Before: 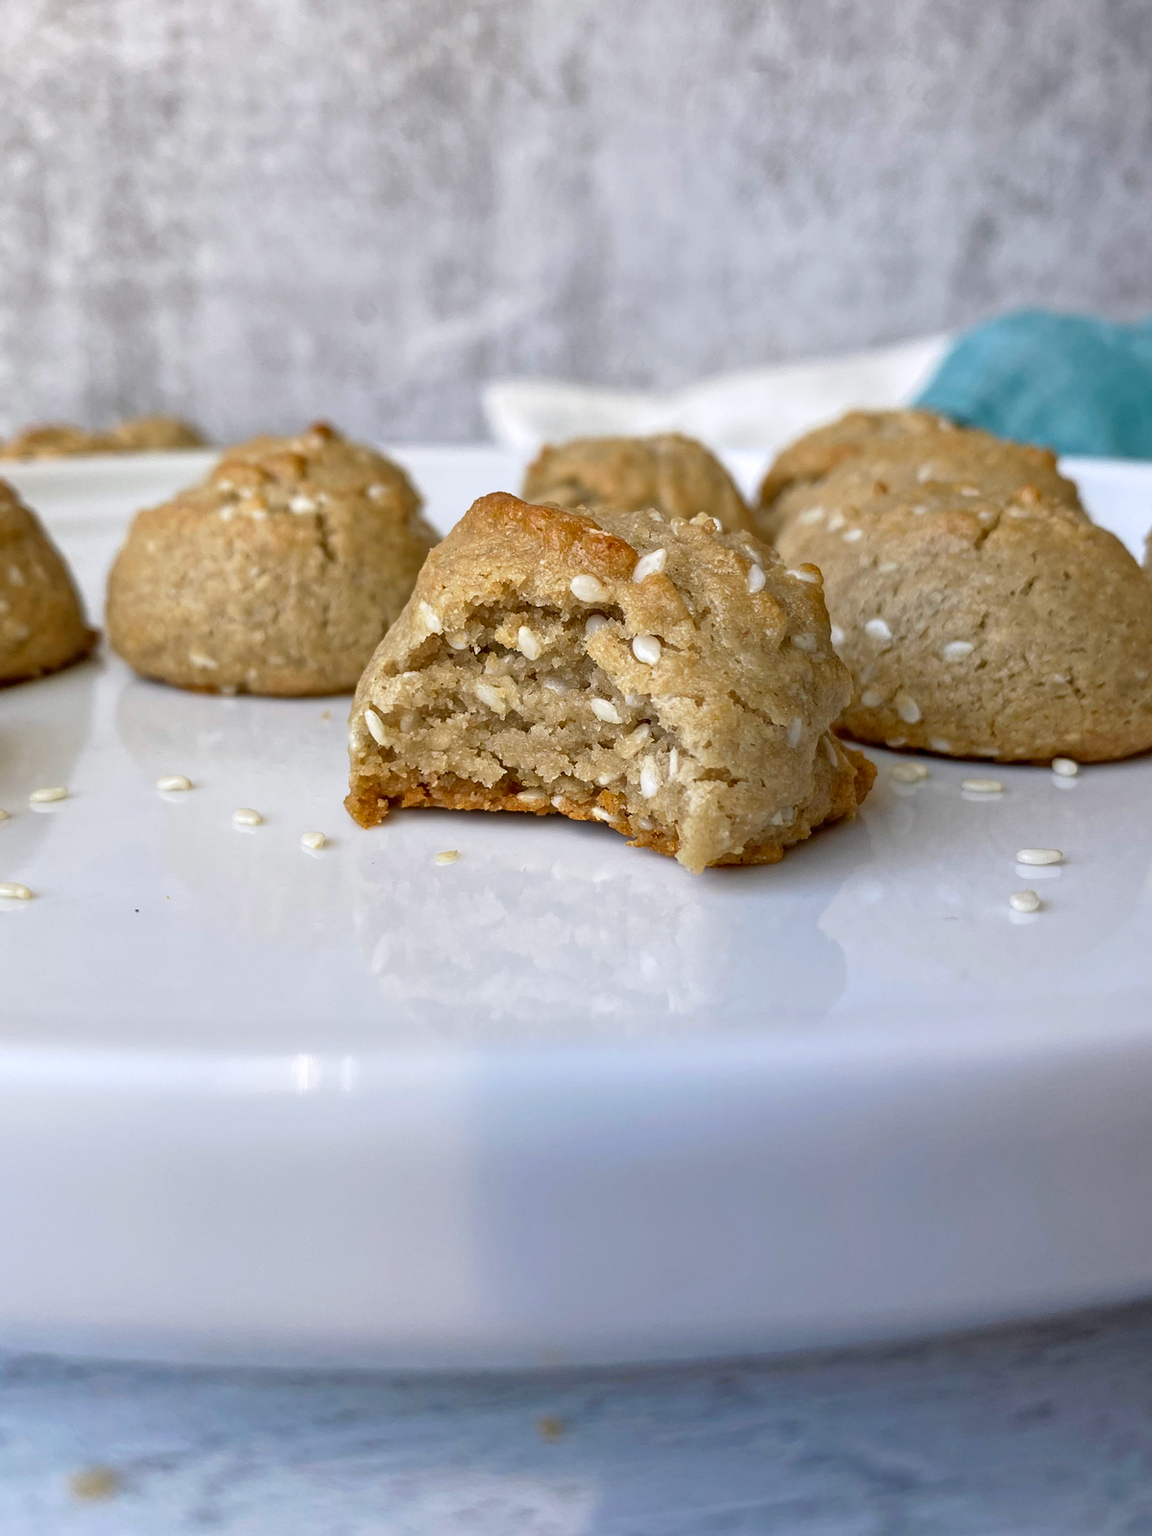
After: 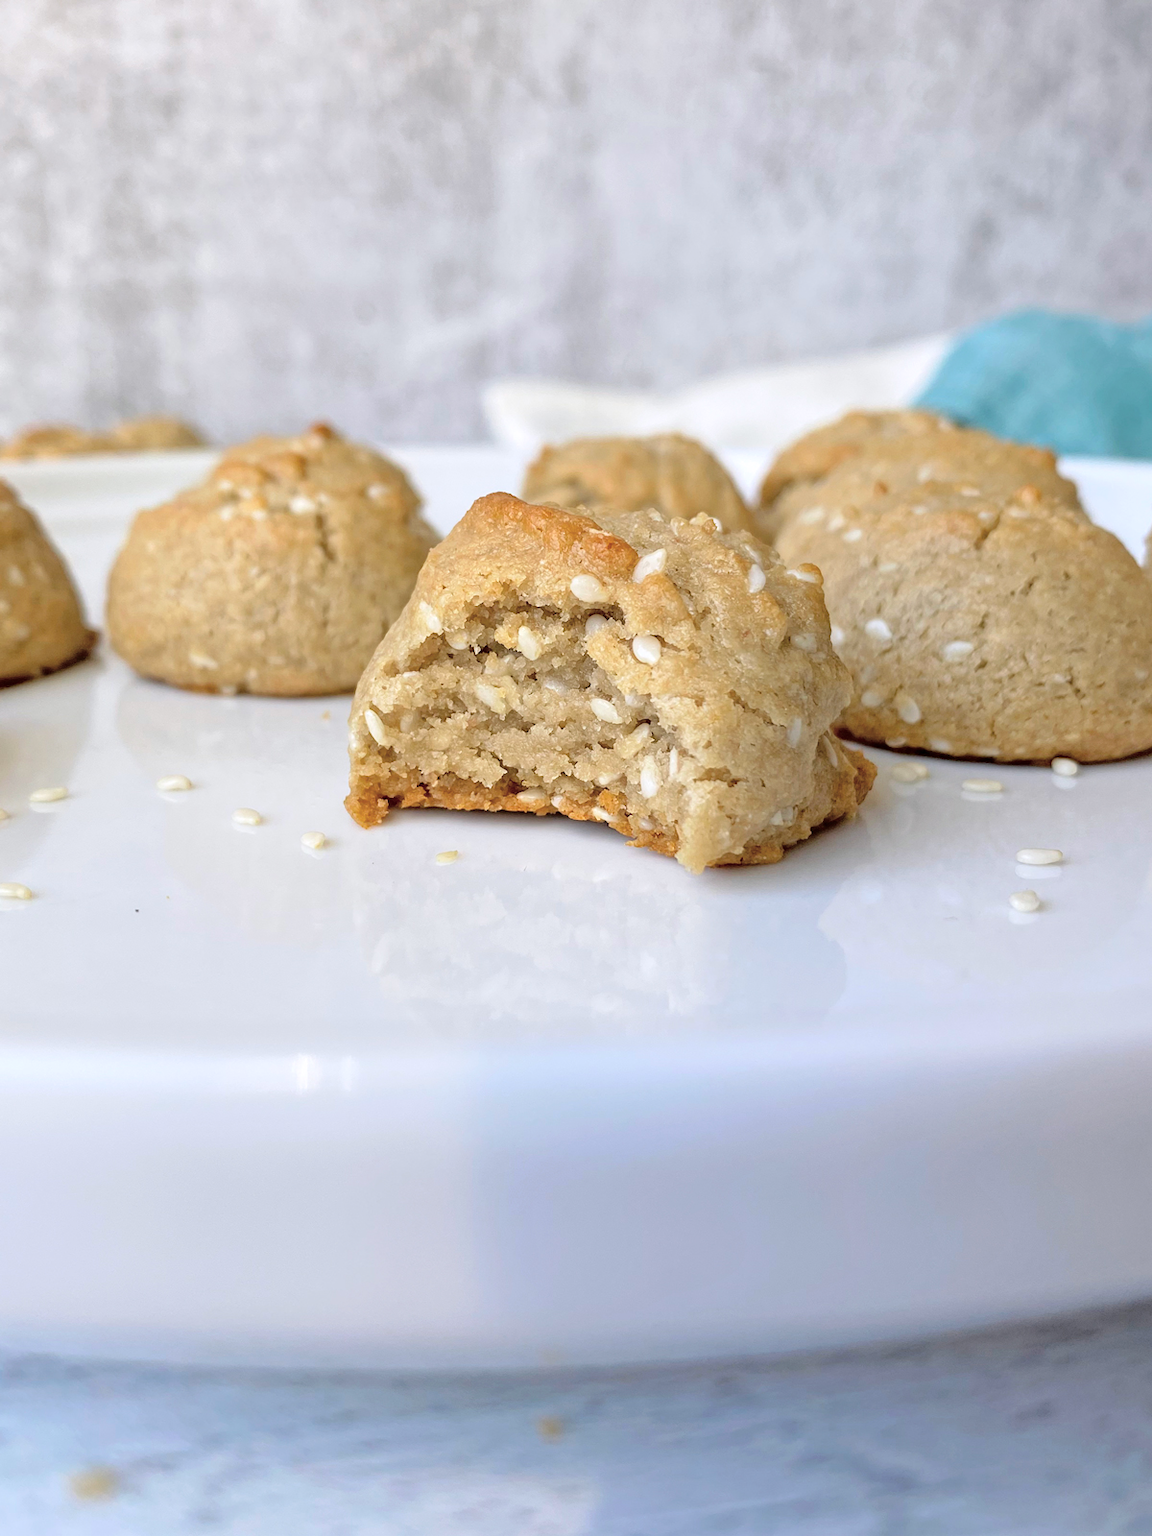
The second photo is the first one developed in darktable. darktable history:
contrast brightness saturation: brightness 0.28
fill light: exposure -2 EV, width 8.6
